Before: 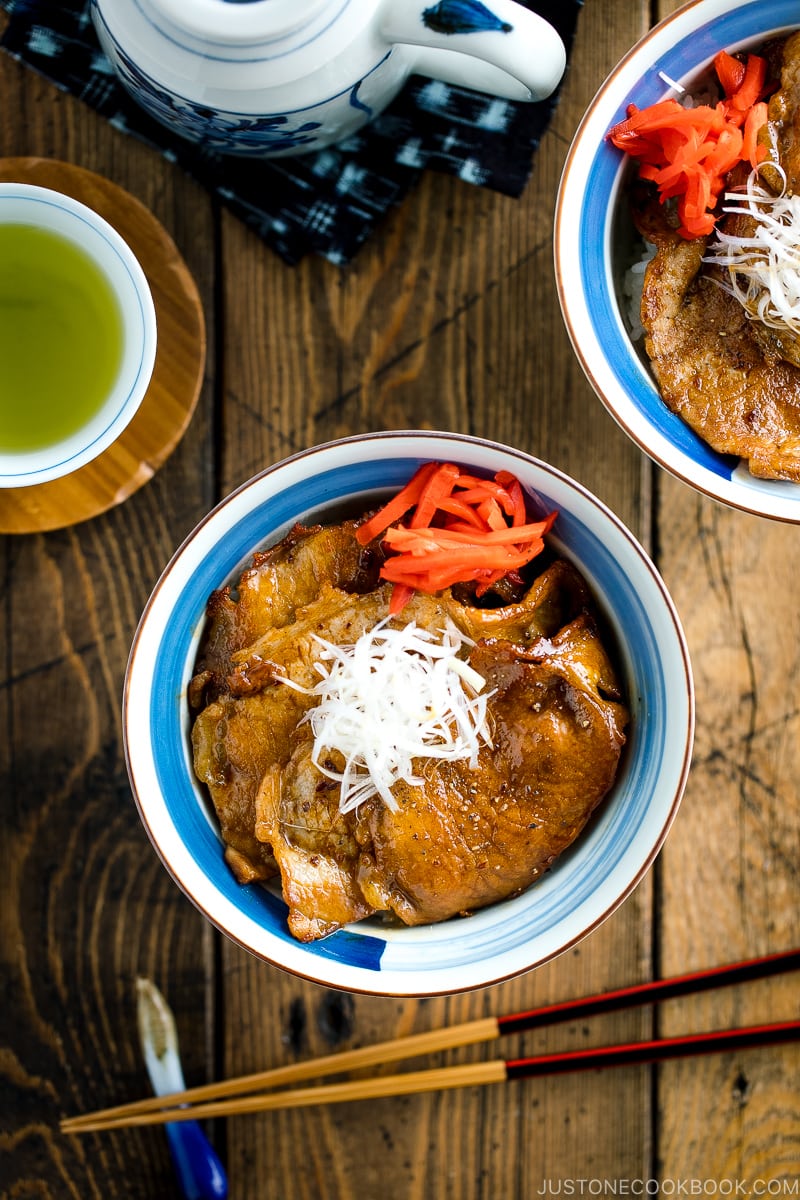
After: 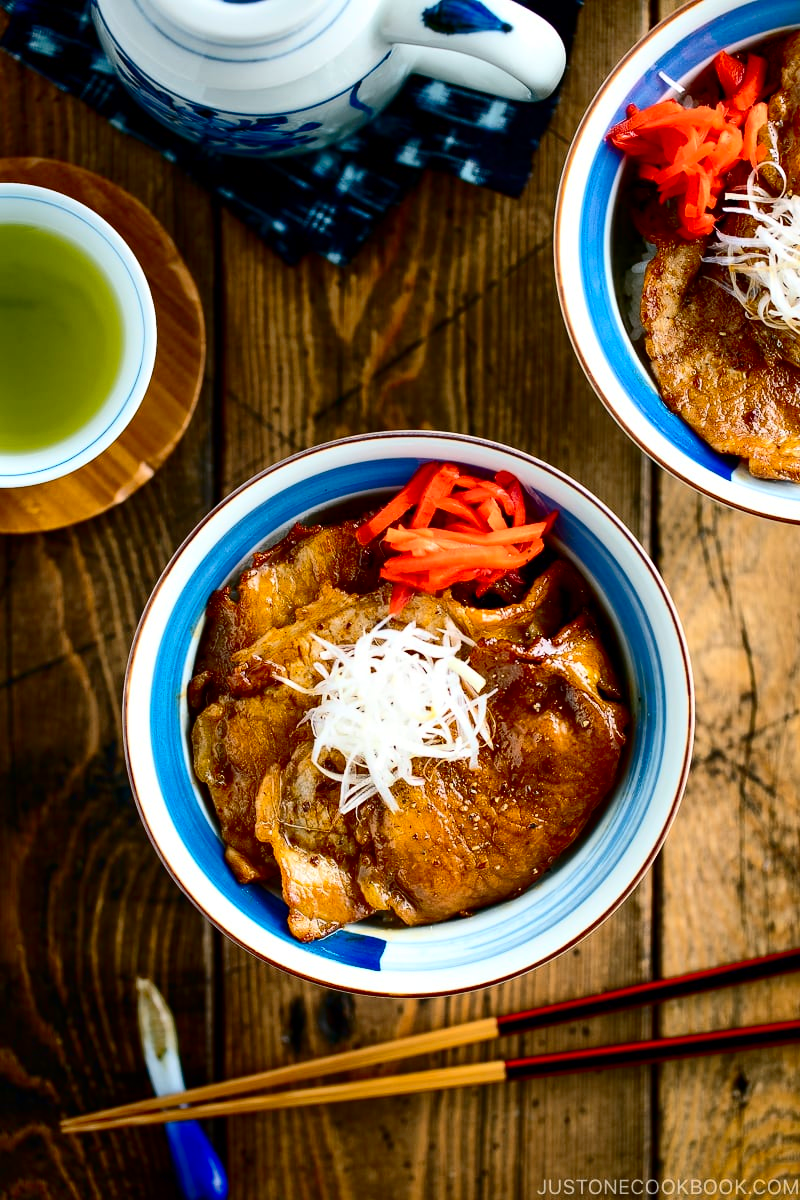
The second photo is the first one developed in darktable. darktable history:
shadows and highlights: on, module defaults
contrast brightness saturation: contrast 0.32, brightness -0.08, saturation 0.17
